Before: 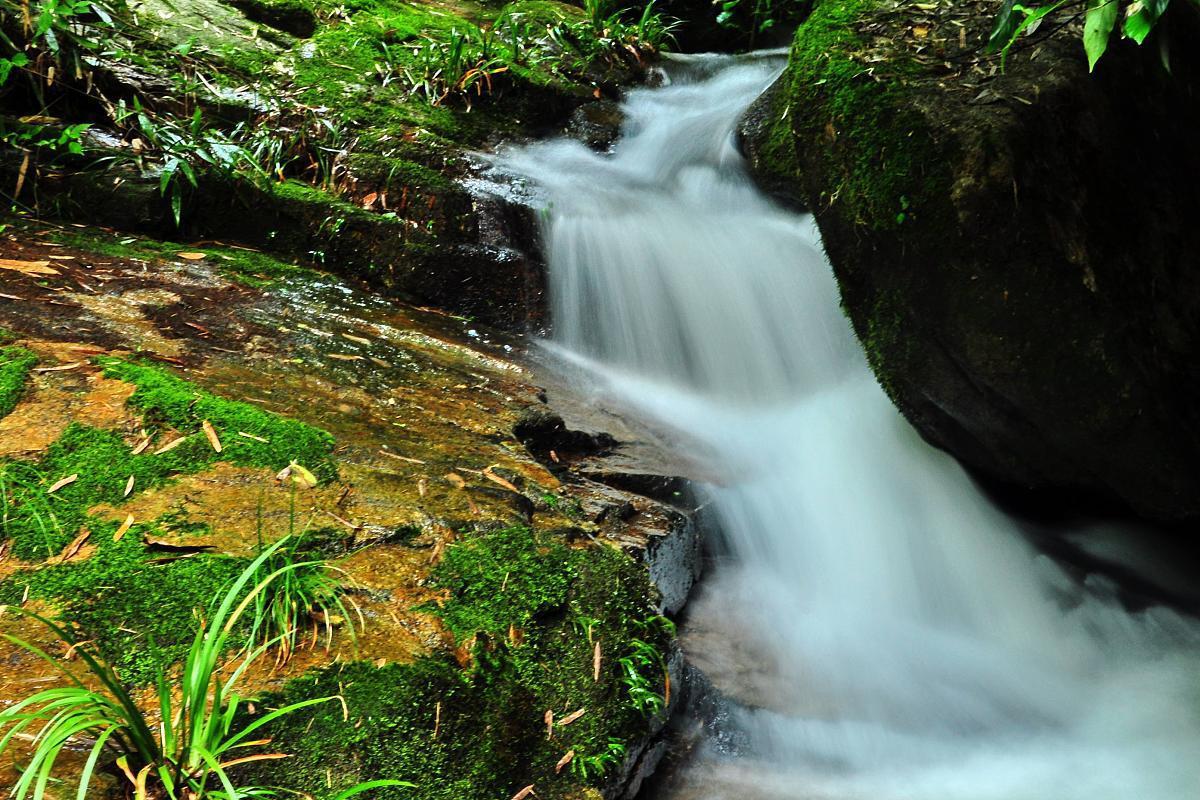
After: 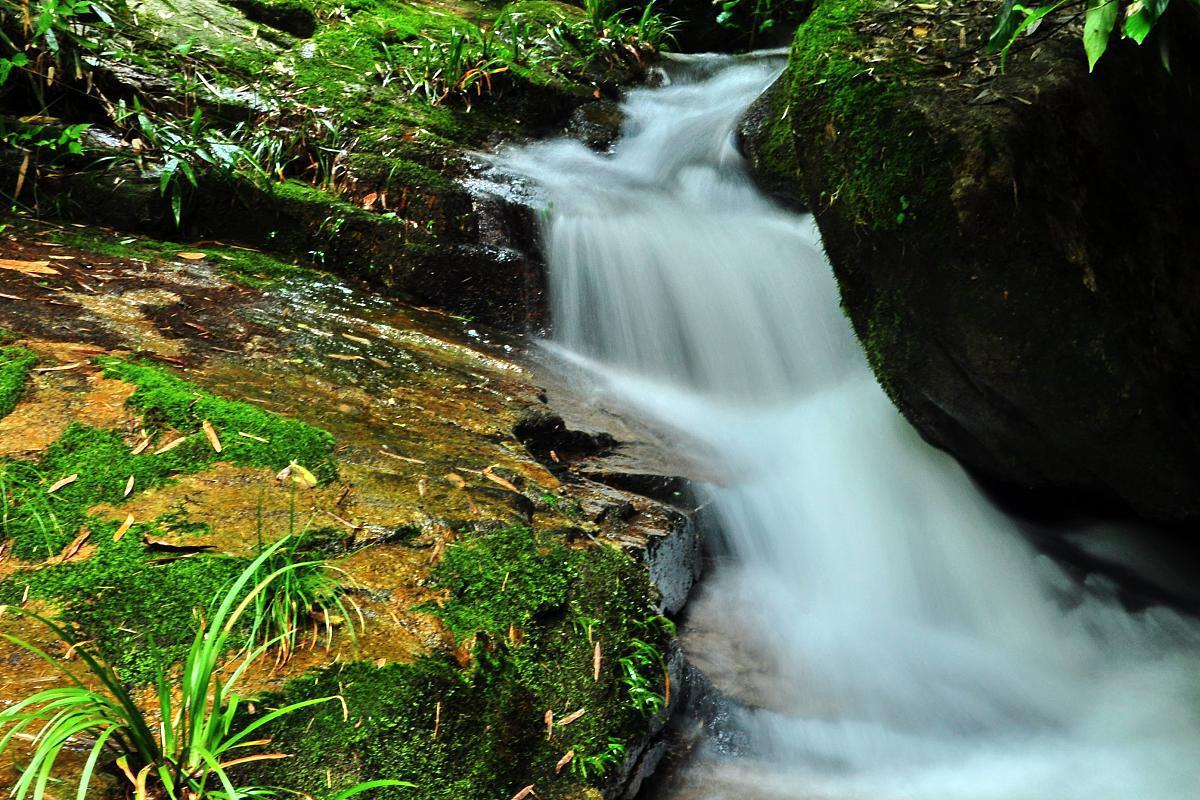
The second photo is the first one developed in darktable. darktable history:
shadows and highlights: shadows -10, white point adjustment 1.64, highlights 8.79
